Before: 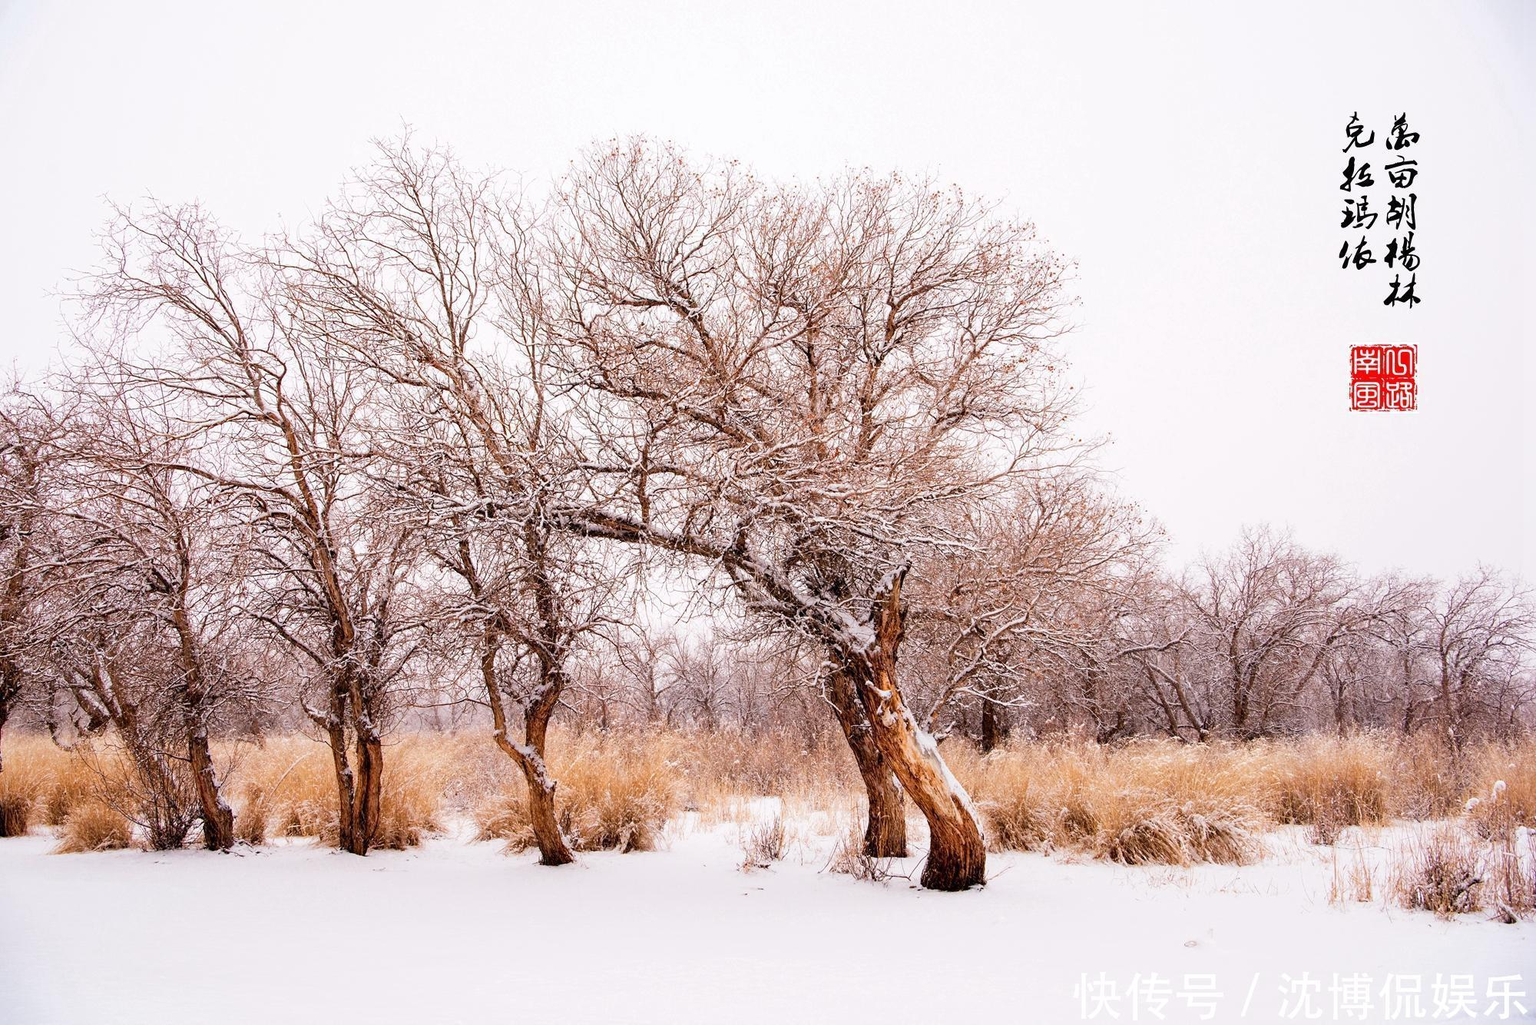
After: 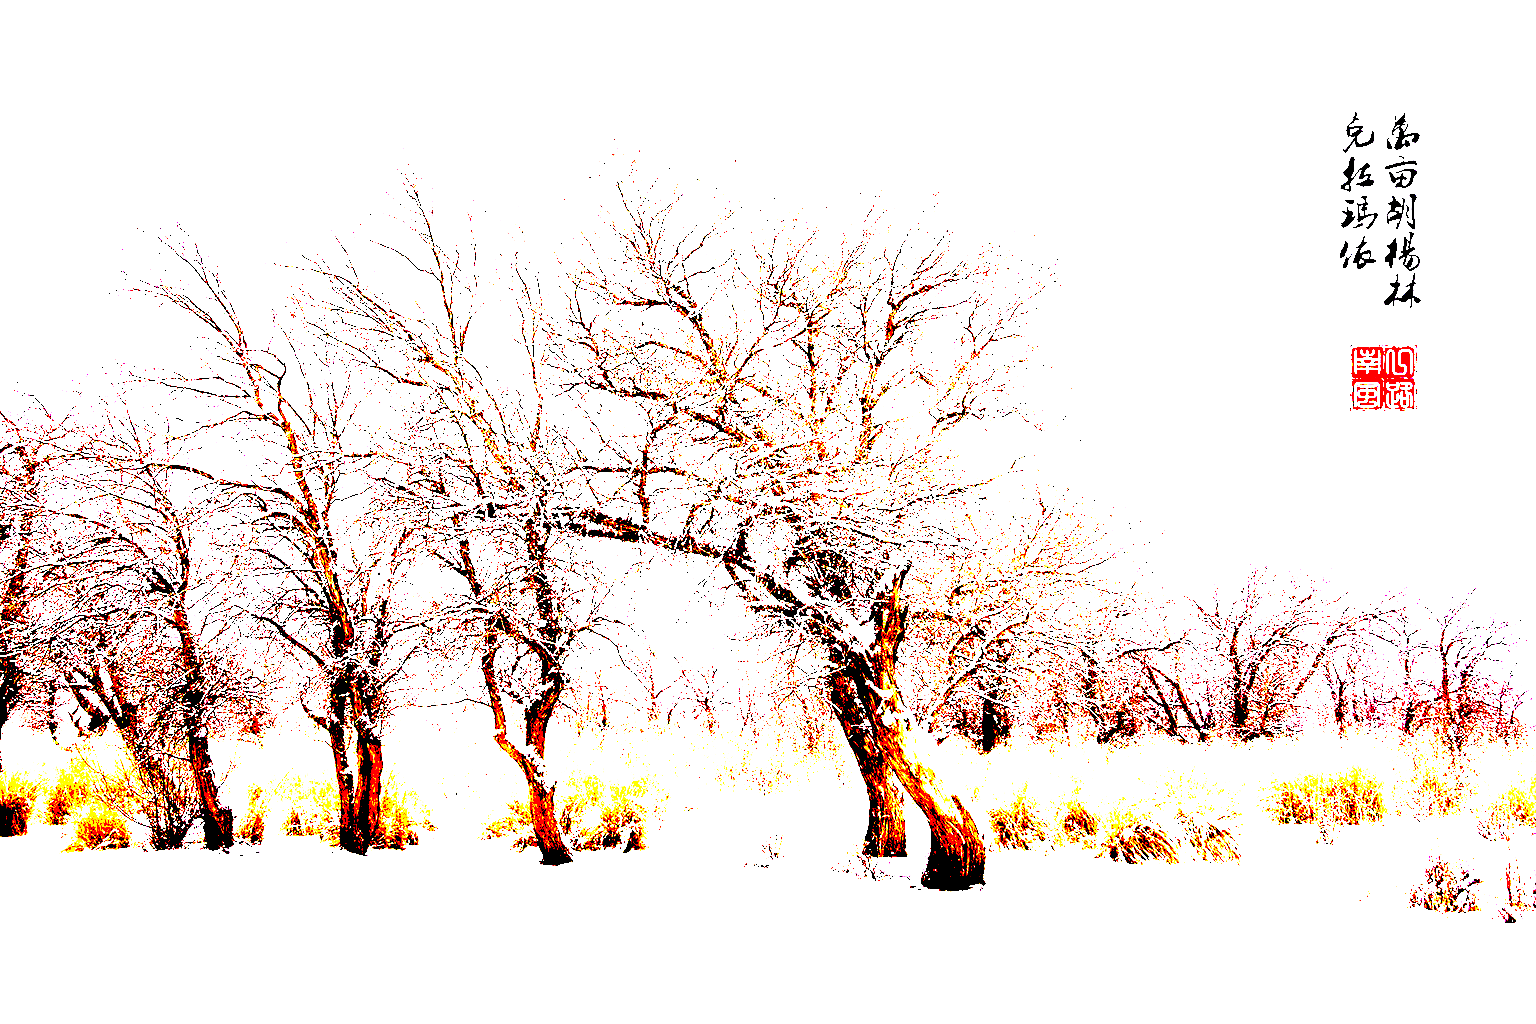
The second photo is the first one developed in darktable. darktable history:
exposure: black level correction 0.098, exposure 2.976 EV, compensate highlight preservation false
